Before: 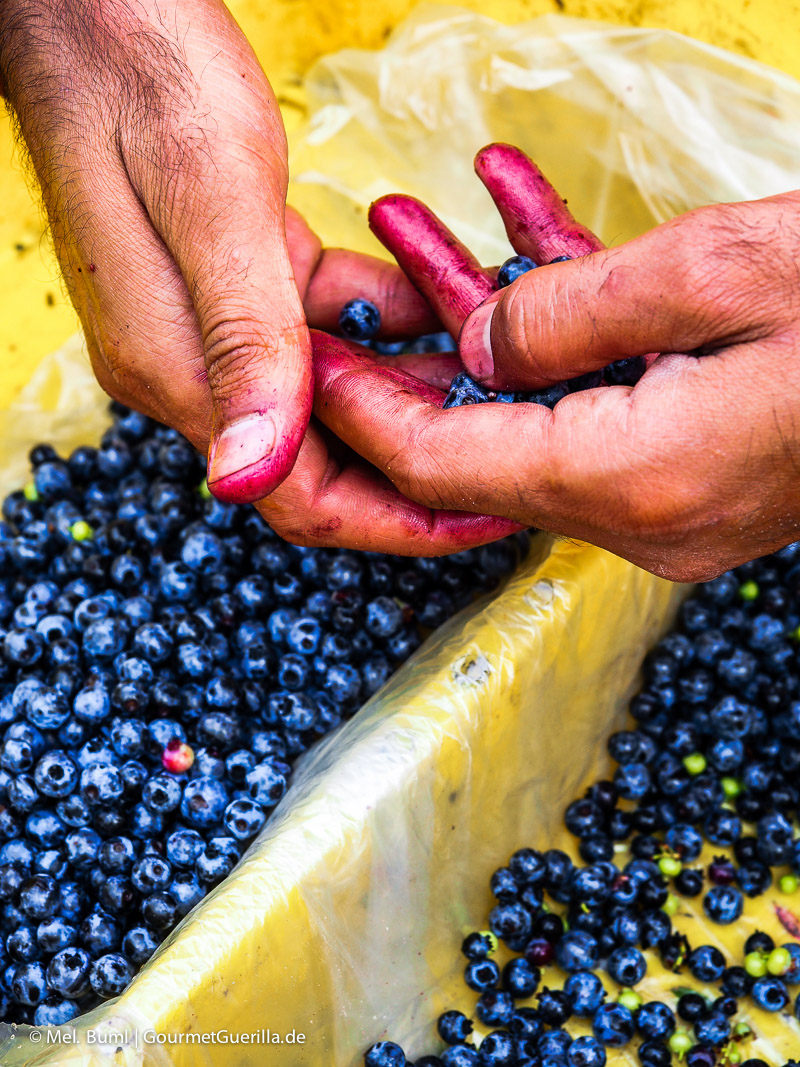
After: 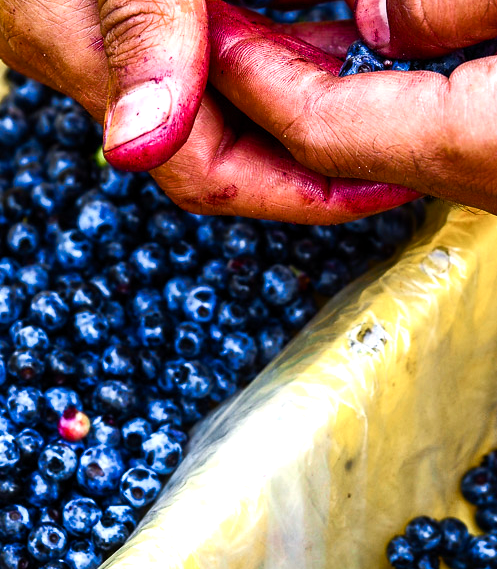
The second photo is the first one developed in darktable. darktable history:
crop: left 13.062%, top 31.123%, right 24.744%, bottom 15.538%
color balance rgb: perceptual saturation grading › global saturation 20%, perceptual saturation grading › highlights -48.929%, perceptual saturation grading › shadows 25.295%, perceptual brilliance grading › highlights 14.162%, perceptual brilliance grading › shadows -18.321%, global vibrance 20%
